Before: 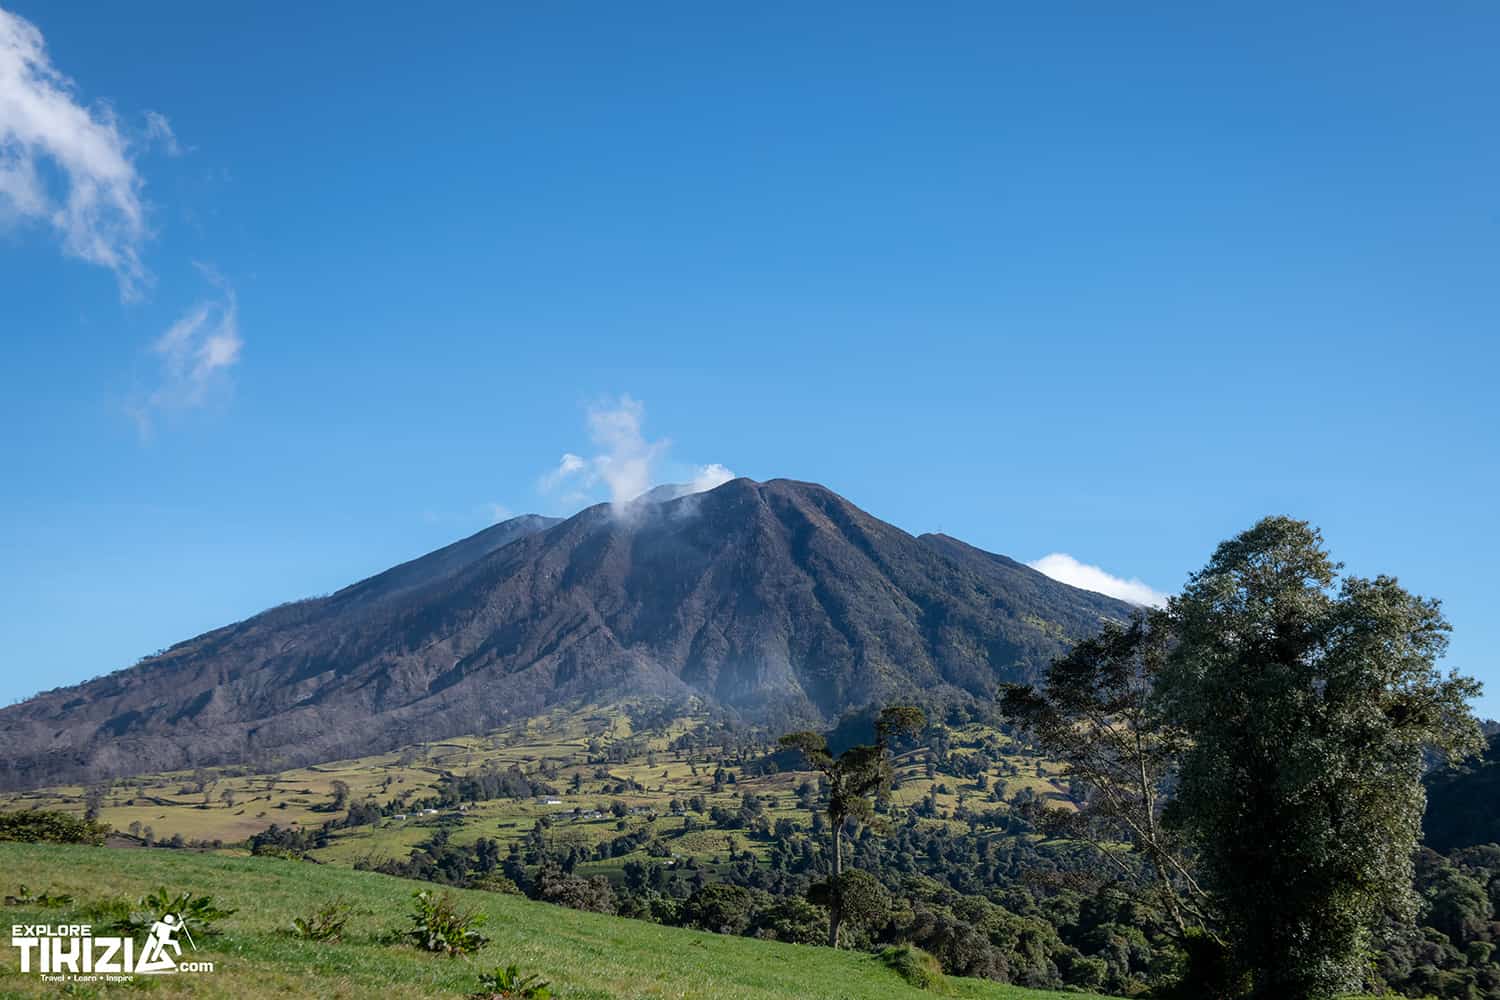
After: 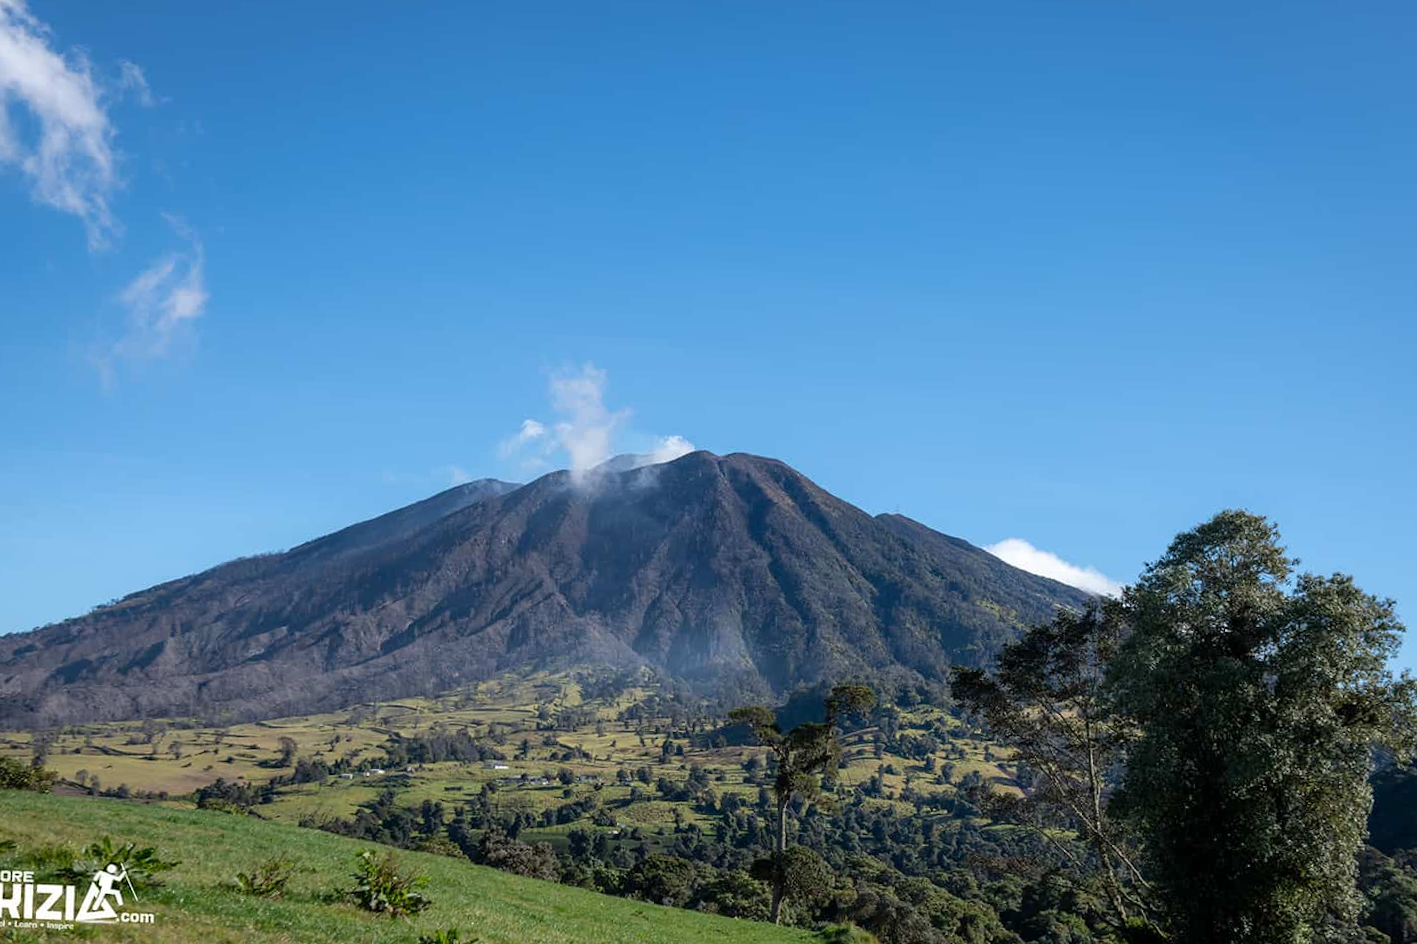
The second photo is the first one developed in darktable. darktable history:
crop and rotate: angle -2.27°
